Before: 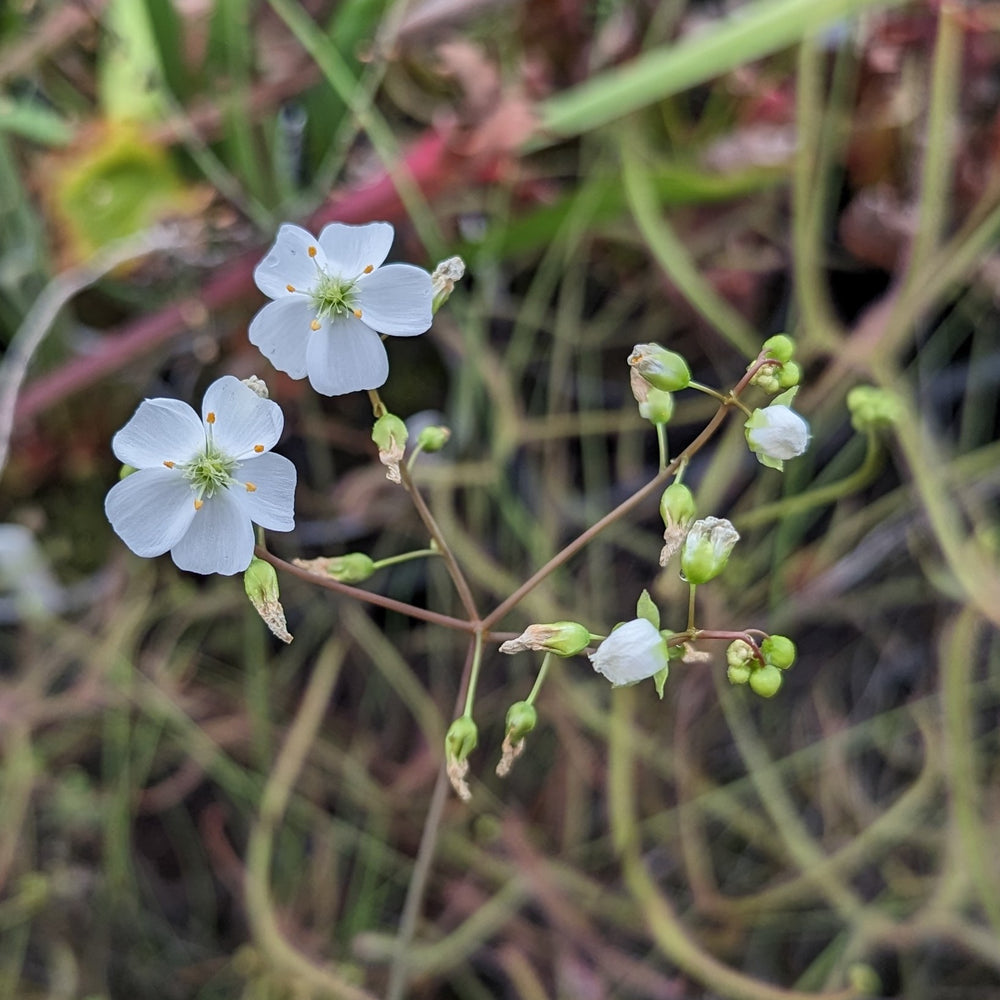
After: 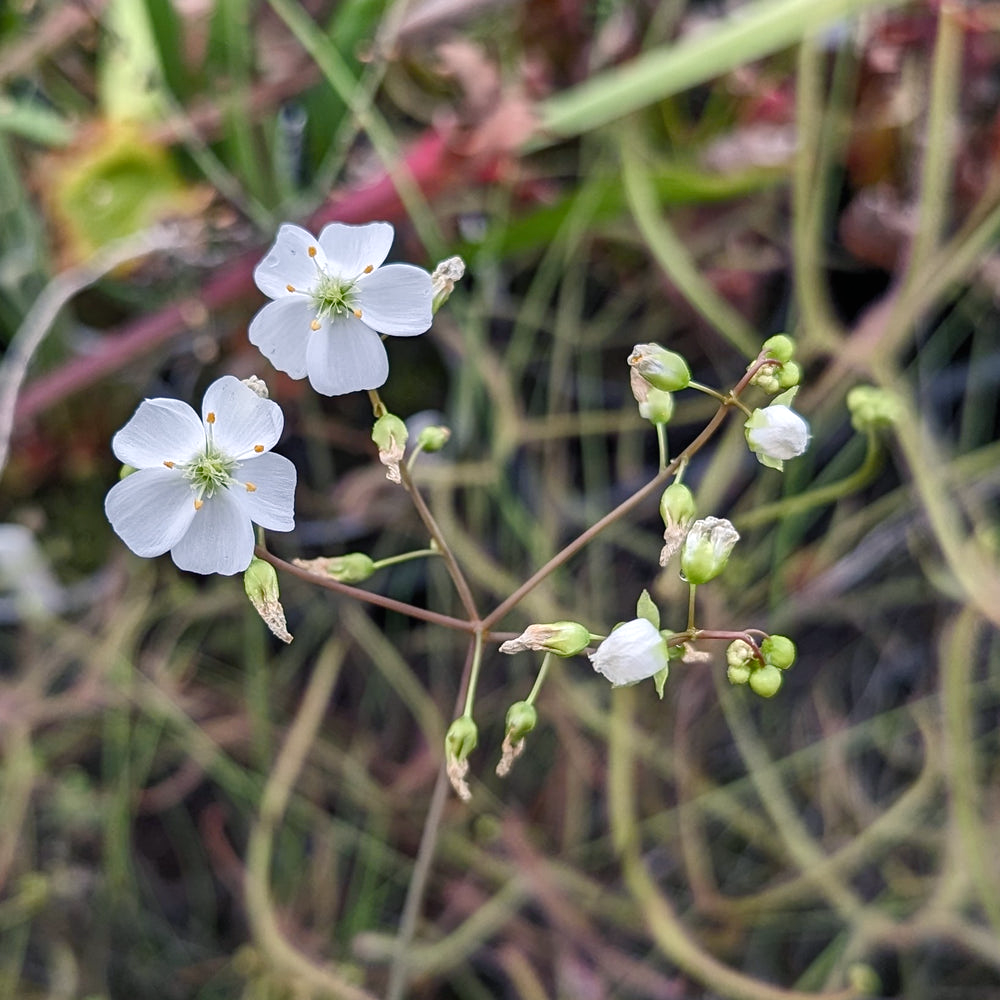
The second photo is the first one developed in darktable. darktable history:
color correction: highlights b* -0.01, saturation 0.854
contrast equalizer: octaves 7, y [[0.5, 0.488, 0.462, 0.461, 0.491, 0.5], [0.5 ×6], [0.5 ×6], [0 ×6], [0 ×6]], mix 0.303
color balance rgb: shadows lift › chroma 2.025%, shadows lift › hue 247.91°, highlights gain › chroma 0.921%, highlights gain › hue 25.65°, perceptual saturation grading › global saturation 20%, perceptual saturation grading › highlights -24.91%, perceptual saturation grading › shadows 49.759%, perceptual brilliance grading › highlights 10.311%, perceptual brilliance grading › mid-tones 4.731%, global vibrance -22.835%
